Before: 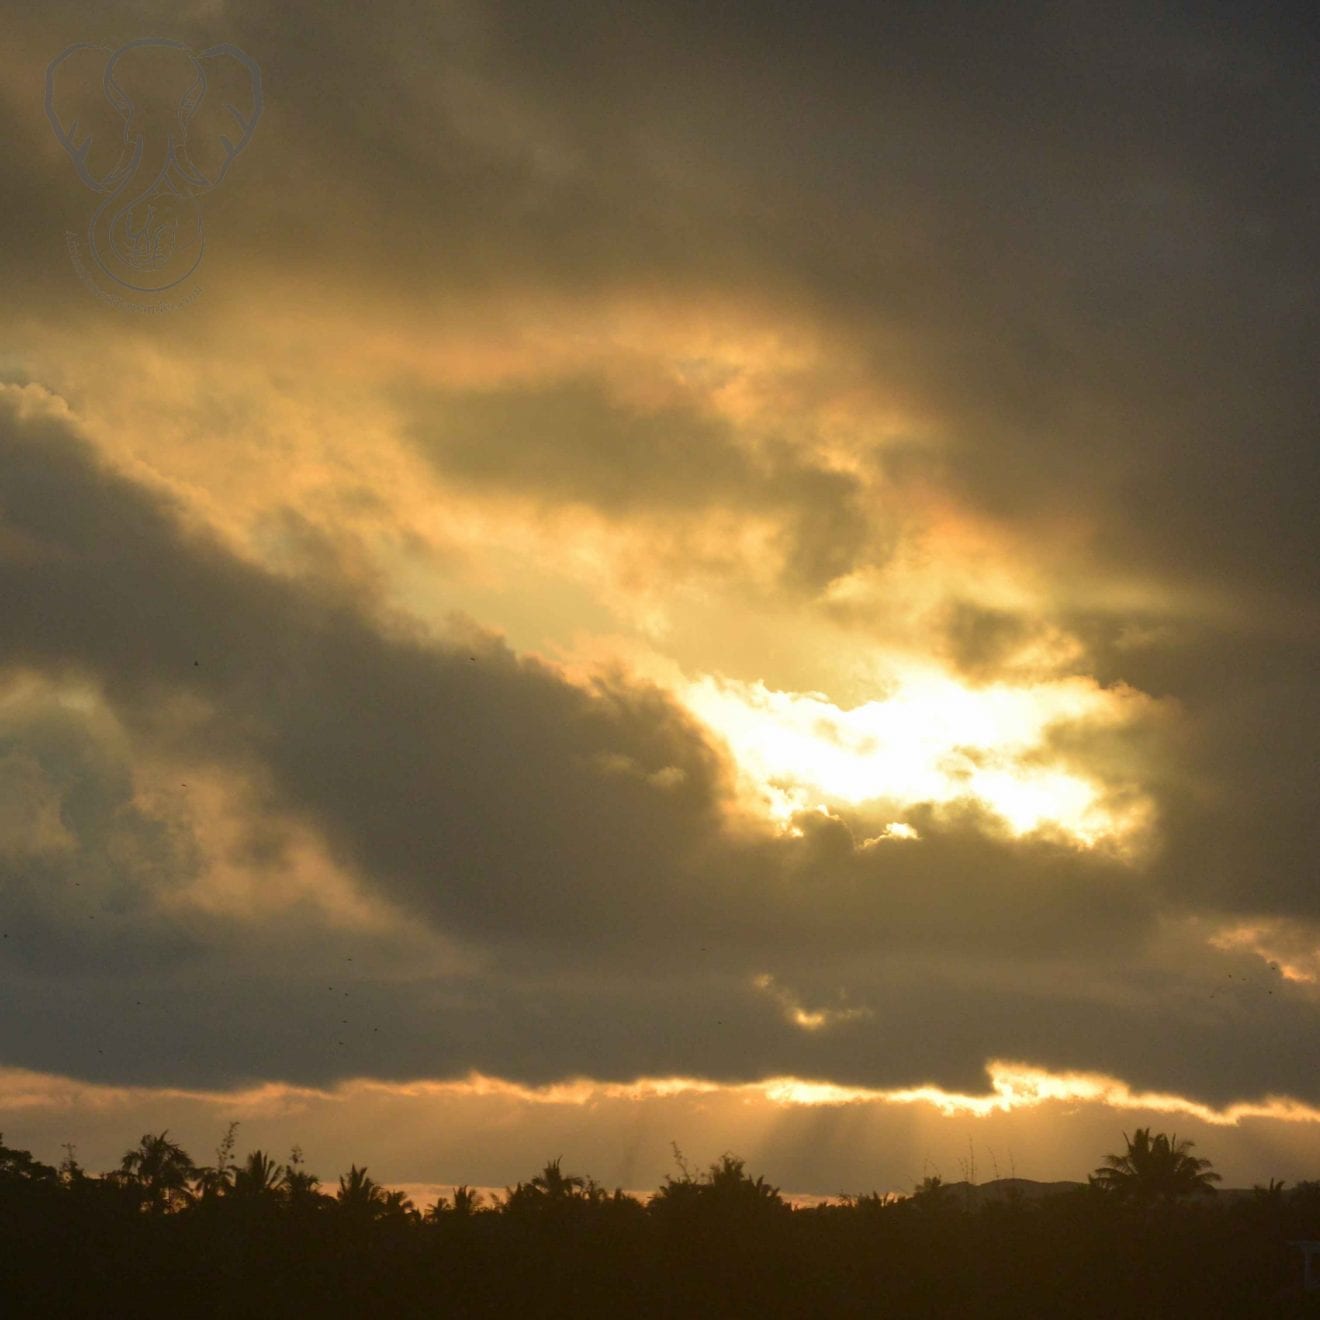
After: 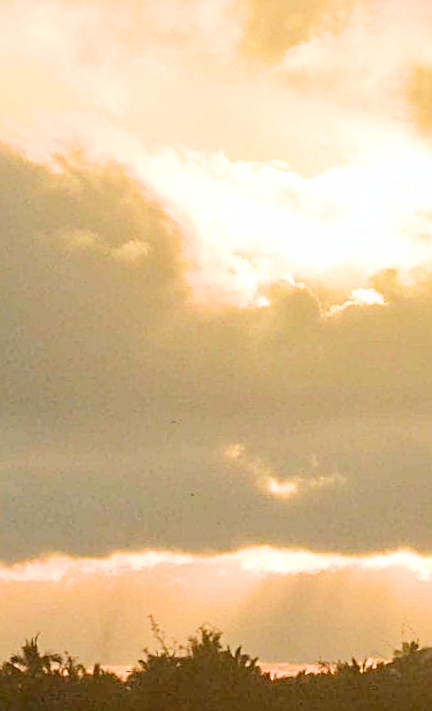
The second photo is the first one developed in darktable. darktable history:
contrast equalizer: octaves 7, y [[0.6 ×6], [0.55 ×6], [0 ×6], [0 ×6], [0 ×6]], mix 0.3
sharpen: radius 2.543, amount 0.636
filmic rgb: black relative exposure -6.68 EV, white relative exposure 4.56 EV, hardness 3.25
crop: left 40.878%, top 39.176%, right 25.993%, bottom 3.081%
exposure: black level correction 0, exposure 2 EV, compensate highlight preservation false
rotate and perspective: rotation -2°, crop left 0.022, crop right 0.978, crop top 0.049, crop bottom 0.951
